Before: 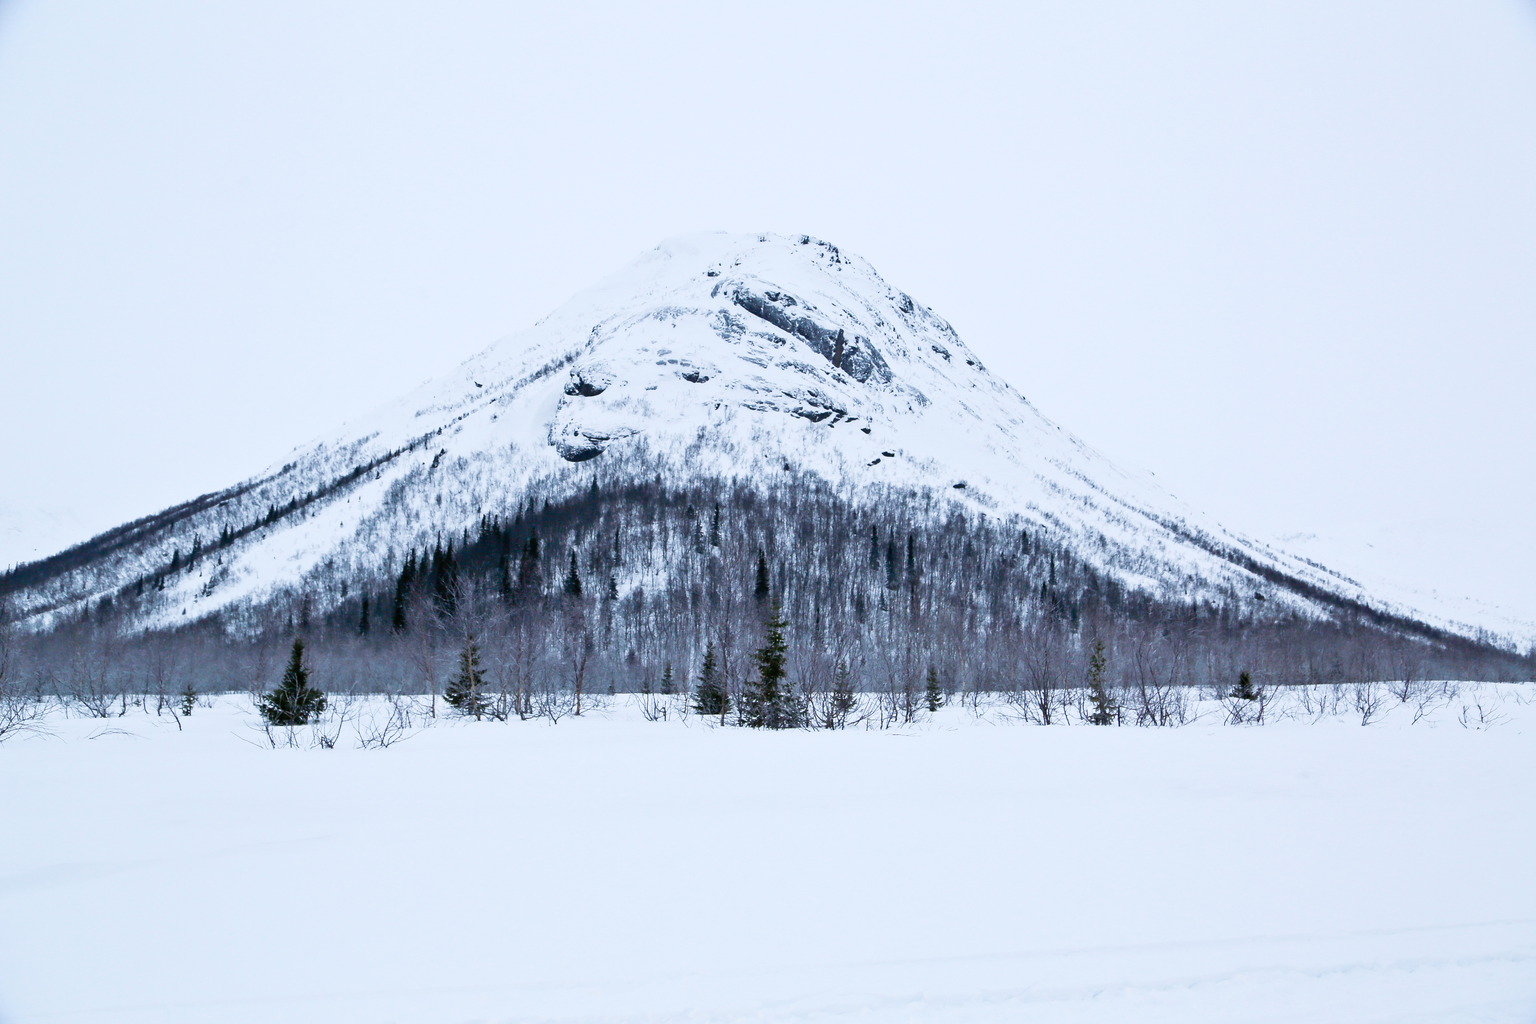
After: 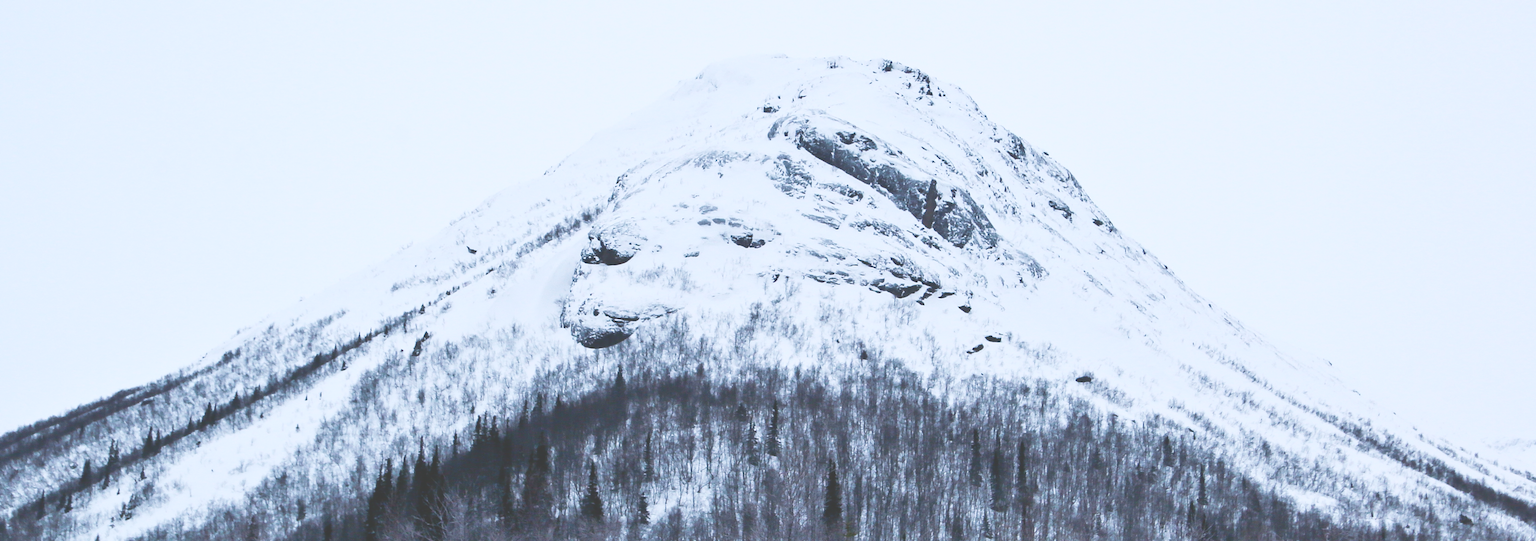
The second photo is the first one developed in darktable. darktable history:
exposure: black level correction -0.041, exposure 0.064 EV, compensate highlight preservation false
crop: left 7.036%, top 18.398%, right 14.379%, bottom 40.043%
